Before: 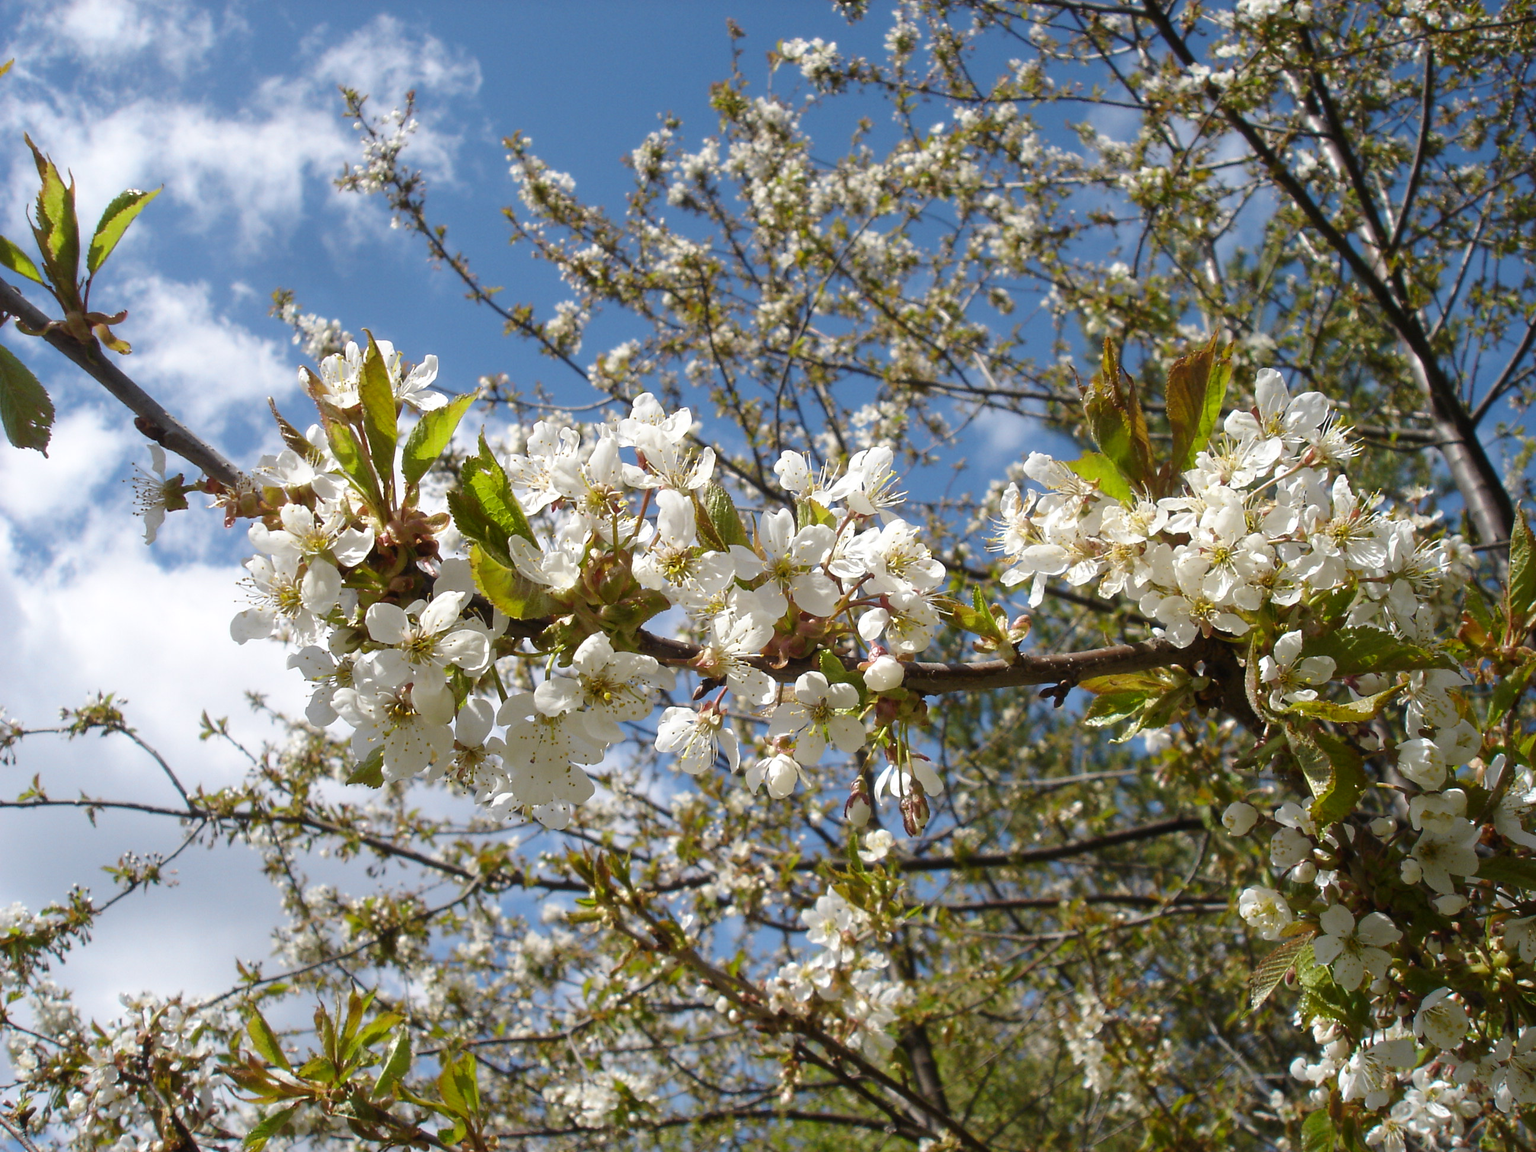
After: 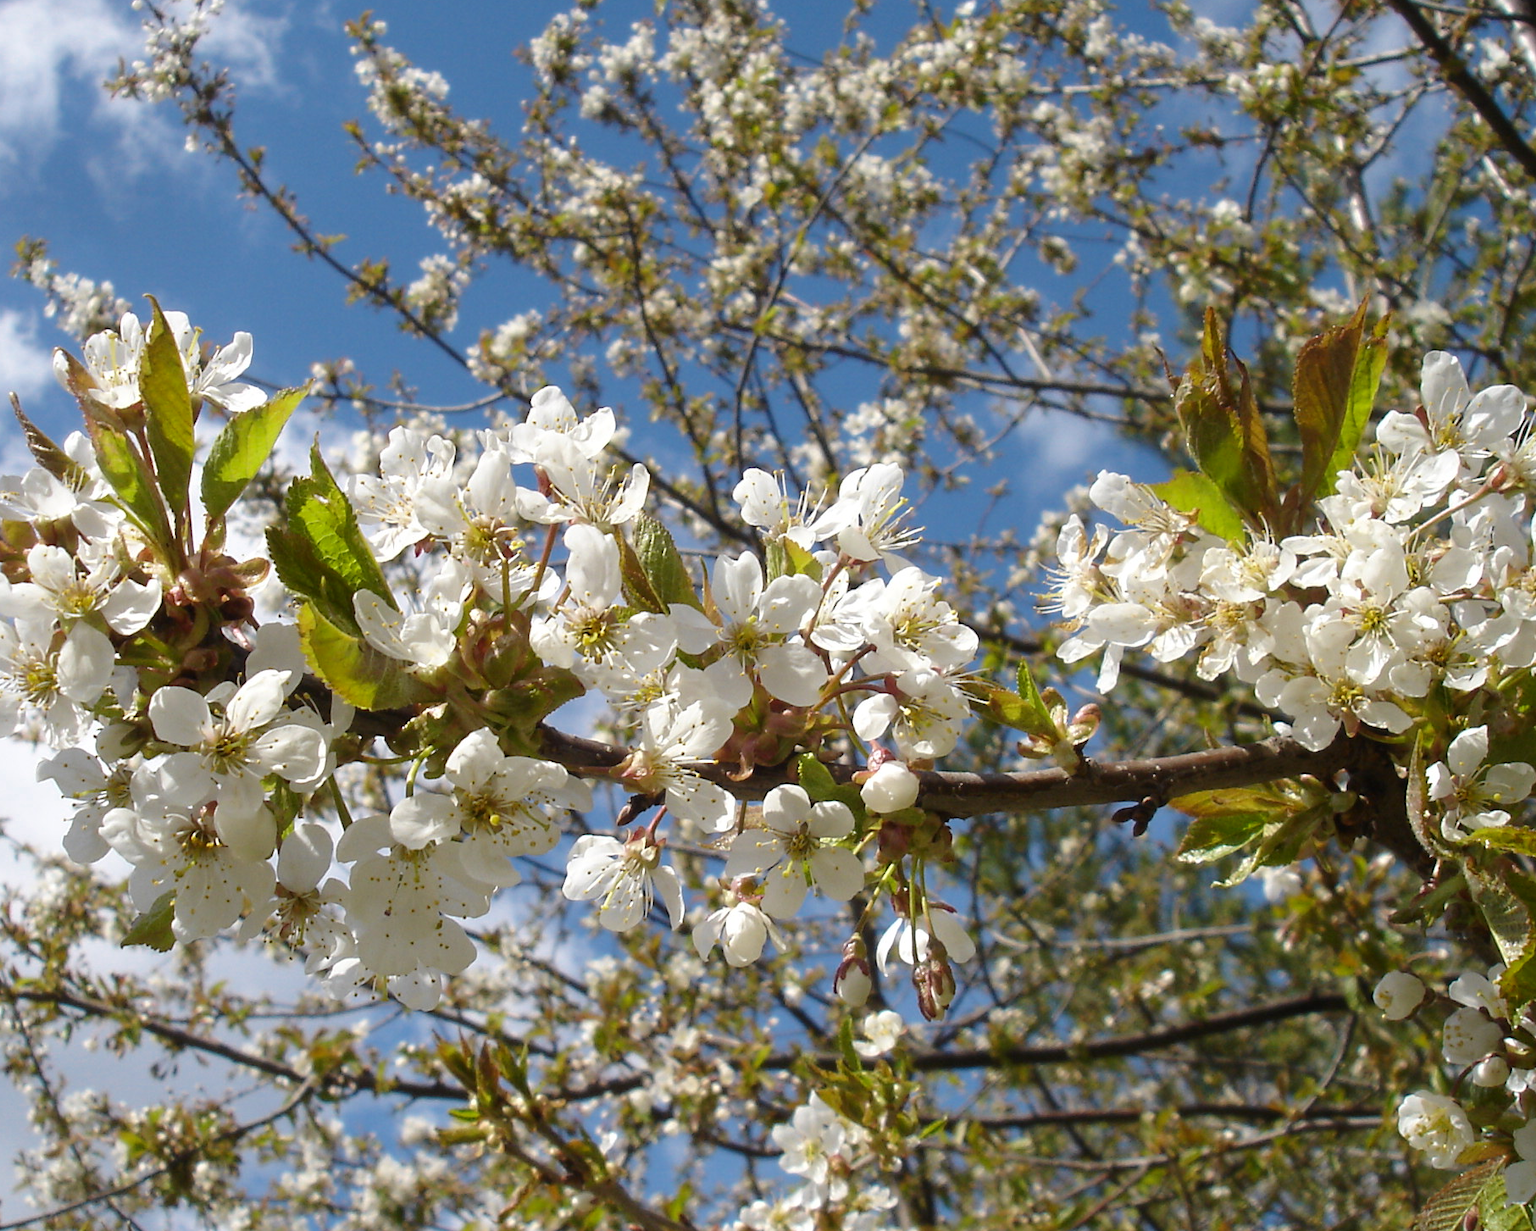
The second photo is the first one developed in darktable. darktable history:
color zones: curves: ch0 [(0, 0.5) (0.143, 0.5) (0.286, 0.5) (0.429, 0.5) (0.62, 0.489) (0.714, 0.445) (0.844, 0.496) (1, 0.5)]; ch1 [(0, 0.5) (0.143, 0.5) (0.286, 0.5) (0.429, 0.5) (0.571, 0.5) (0.714, 0.523) (0.857, 0.5) (1, 0.5)]
crop and rotate: left 17.046%, top 10.659%, right 12.989%, bottom 14.553%
